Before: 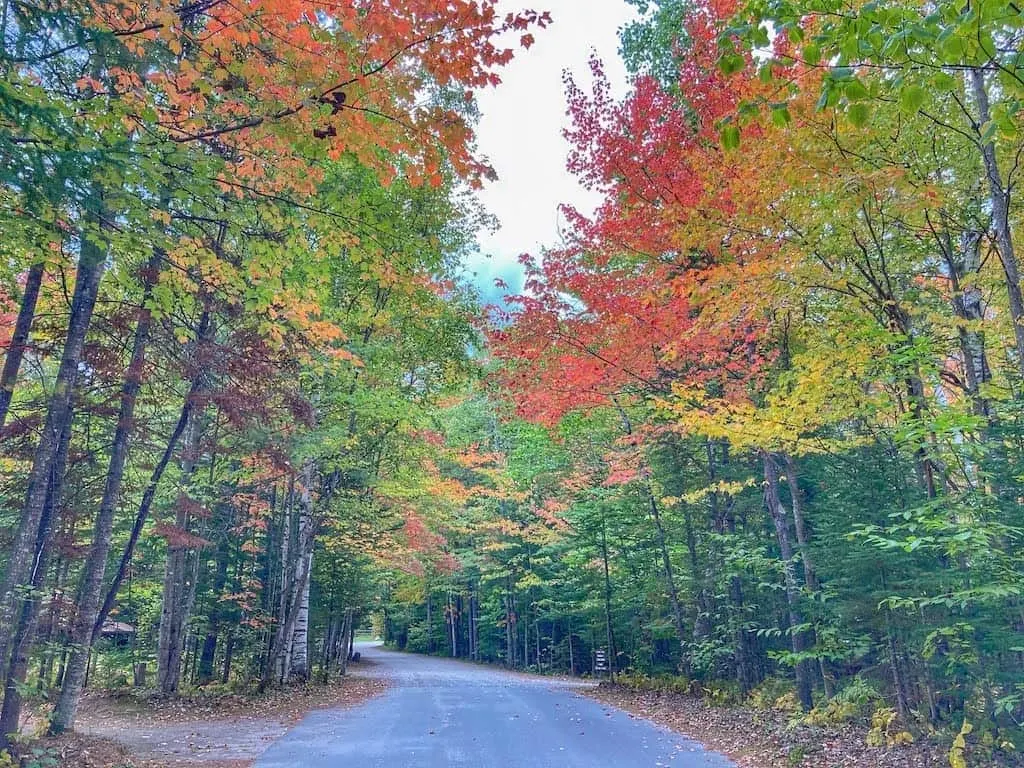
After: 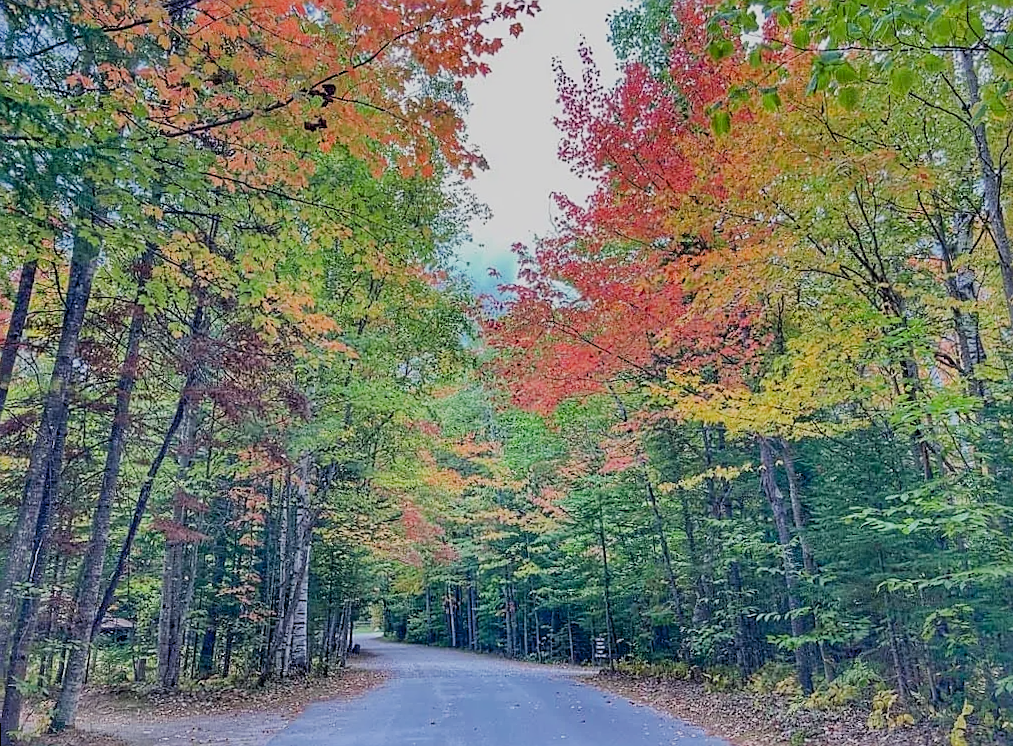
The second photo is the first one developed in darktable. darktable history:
filmic rgb: black relative exposure -7.65 EV, white relative exposure 4.56 EV, hardness 3.61
sharpen: on, module defaults
rotate and perspective: rotation -1°, crop left 0.011, crop right 0.989, crop top 0.025, crop bottom 0.975
exposure: black level correction 0.005, exposure 0.001 EV, compensate highlight preservation false
